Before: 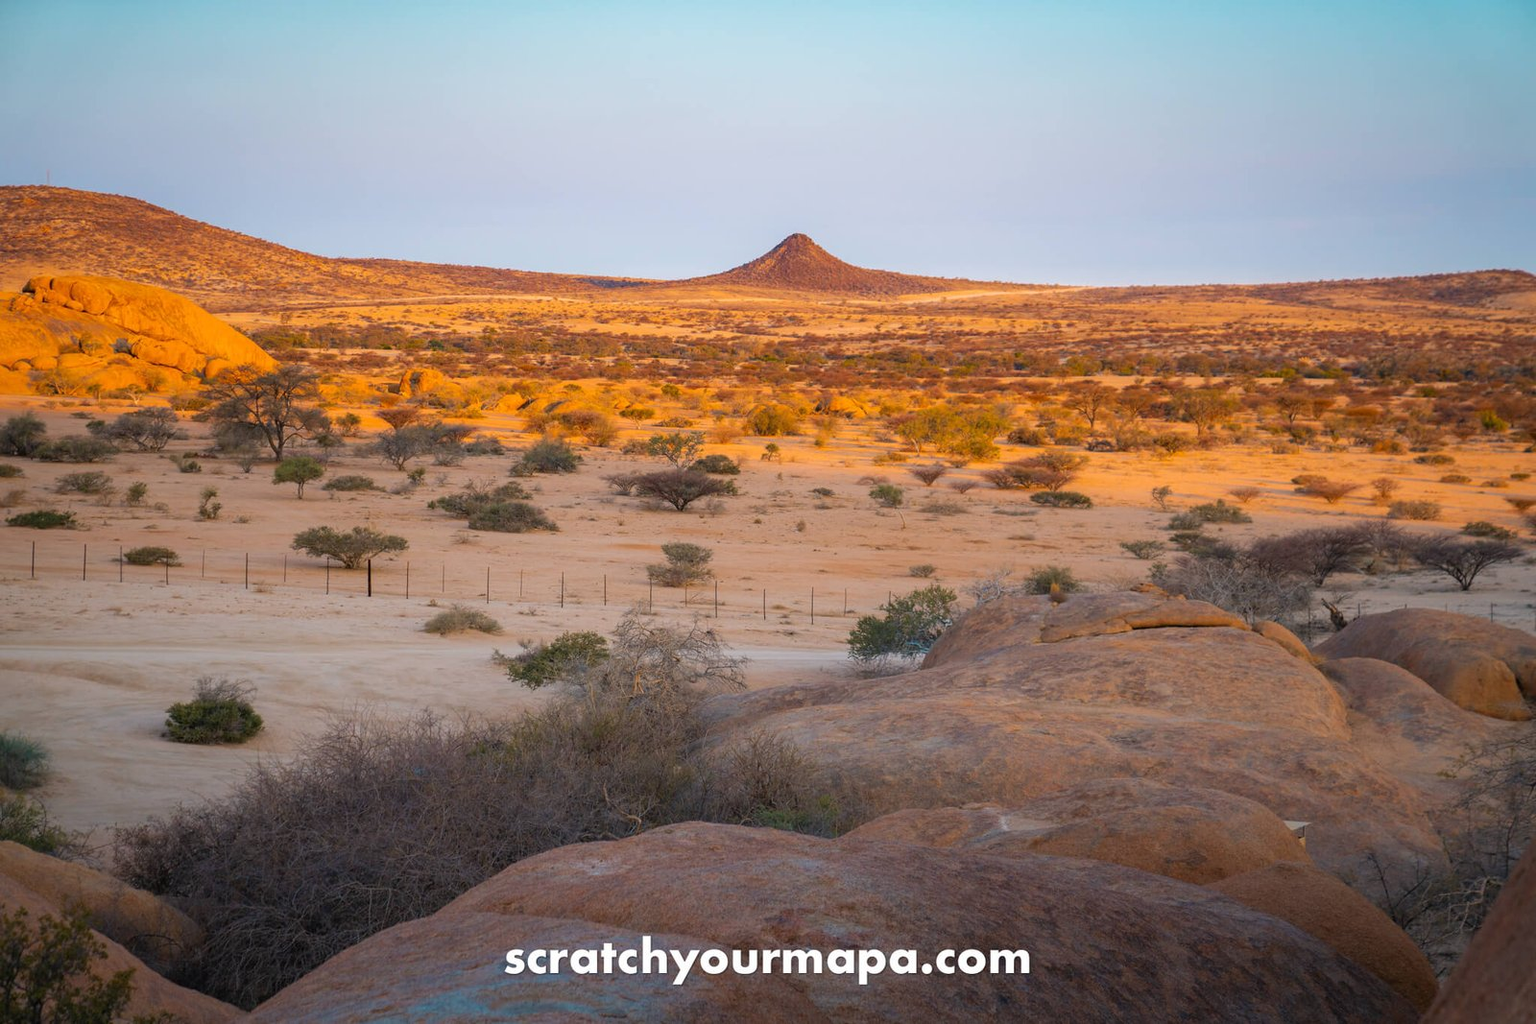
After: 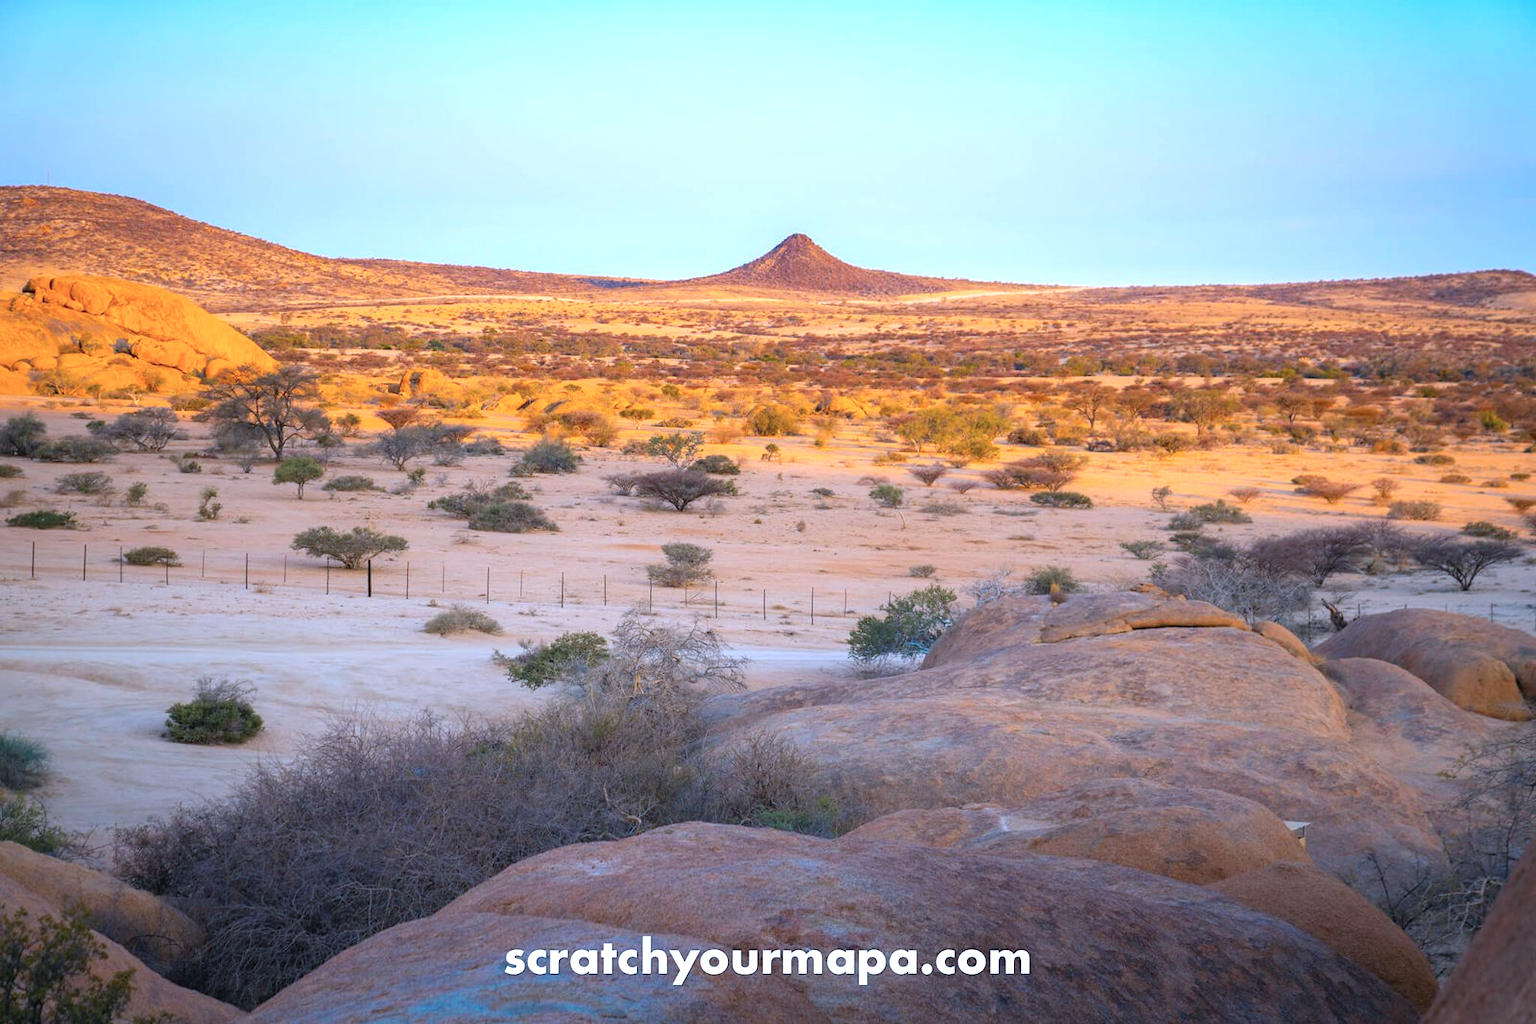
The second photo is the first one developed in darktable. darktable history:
color calibration: illuminant custom, x 0.39, y 0.392, temperature 3879.85 K
exposure: exposure 0.605 EV, compensate exposure bias true, compensate highlight preservation false
